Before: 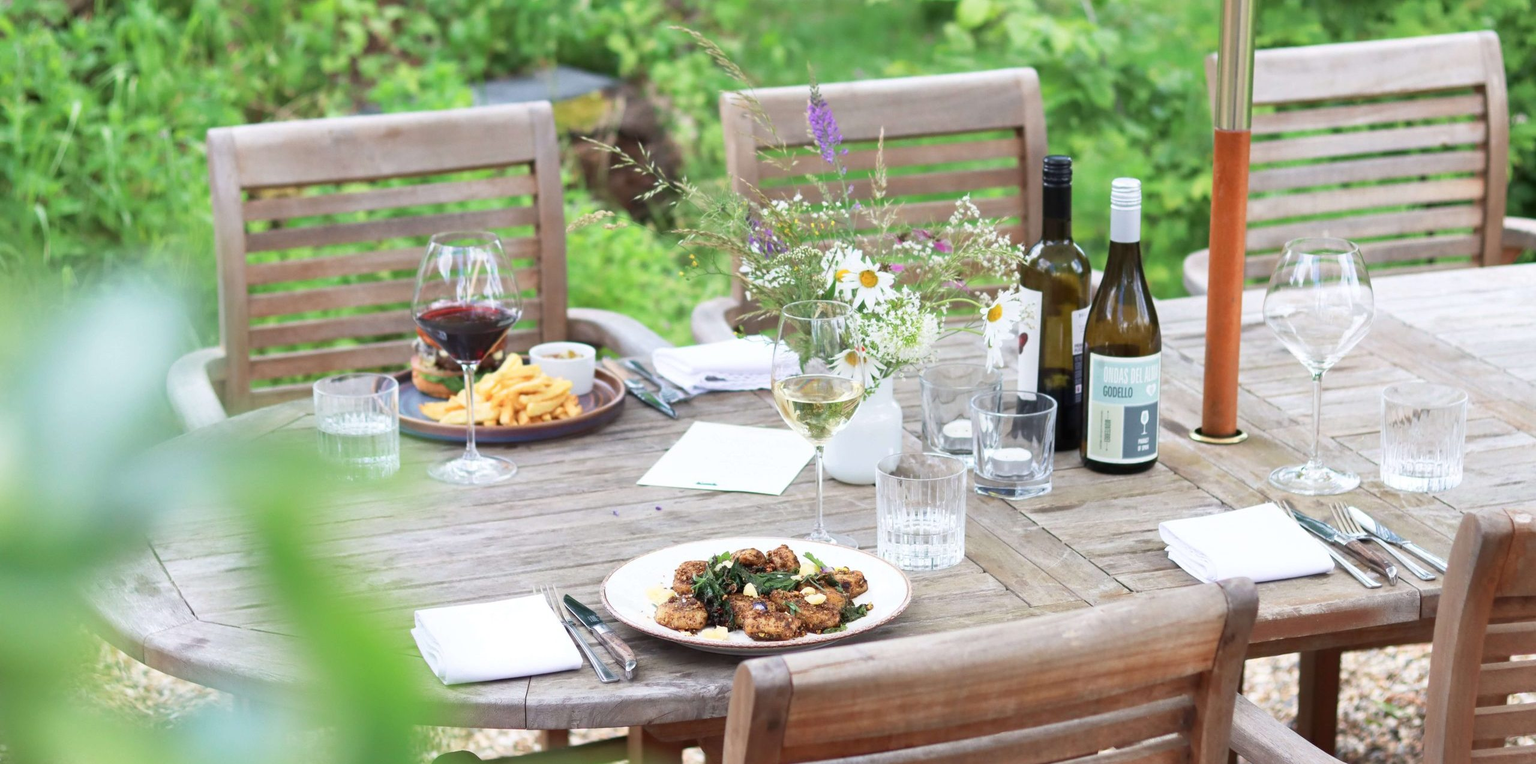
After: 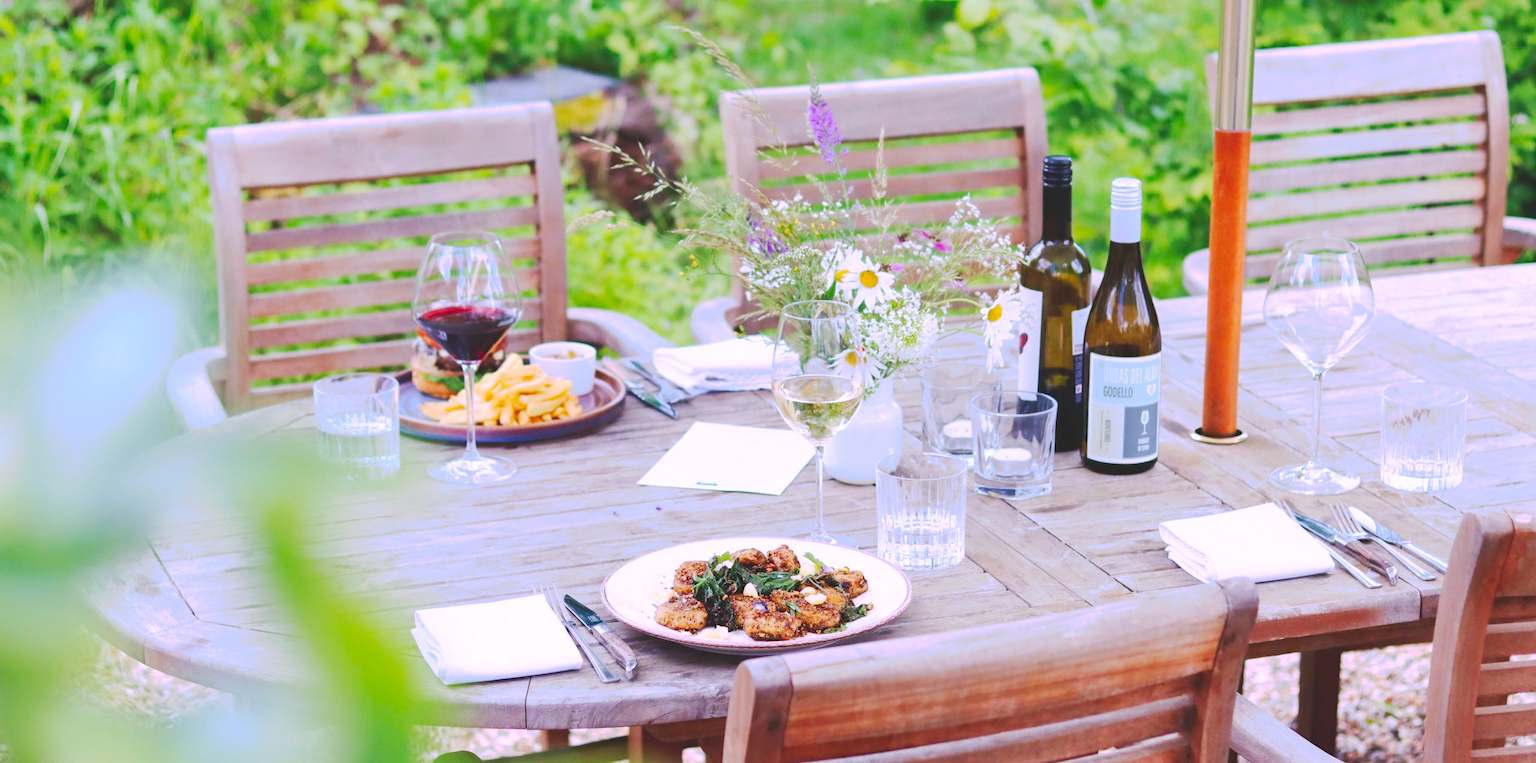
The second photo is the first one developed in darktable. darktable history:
white balance: red 1.042, blue 1.17
tone curve: curves: ch0 [(0, 0) (0.003, 0.145) (0.011, 0.148) (0.025, 0.15) (0.044, 0.159) (0.069, 0.16) (0.1, 0.164) (0.136, 0.182) (0.177, 0.213) (0.224, 0.247) (0.277, 0.298) (0.335, 0.37) (0.399, 0.456) (0.468, 0.552) (0.543, 0.641) (0.623, 0.713) (0.709, 0.768) (0.801, 0.825) (0.898, 0.868) (1, 1)], preserve colors none
color balance rgb: perceptual saturation grading › global saturation 25%, global vibrance 20%
